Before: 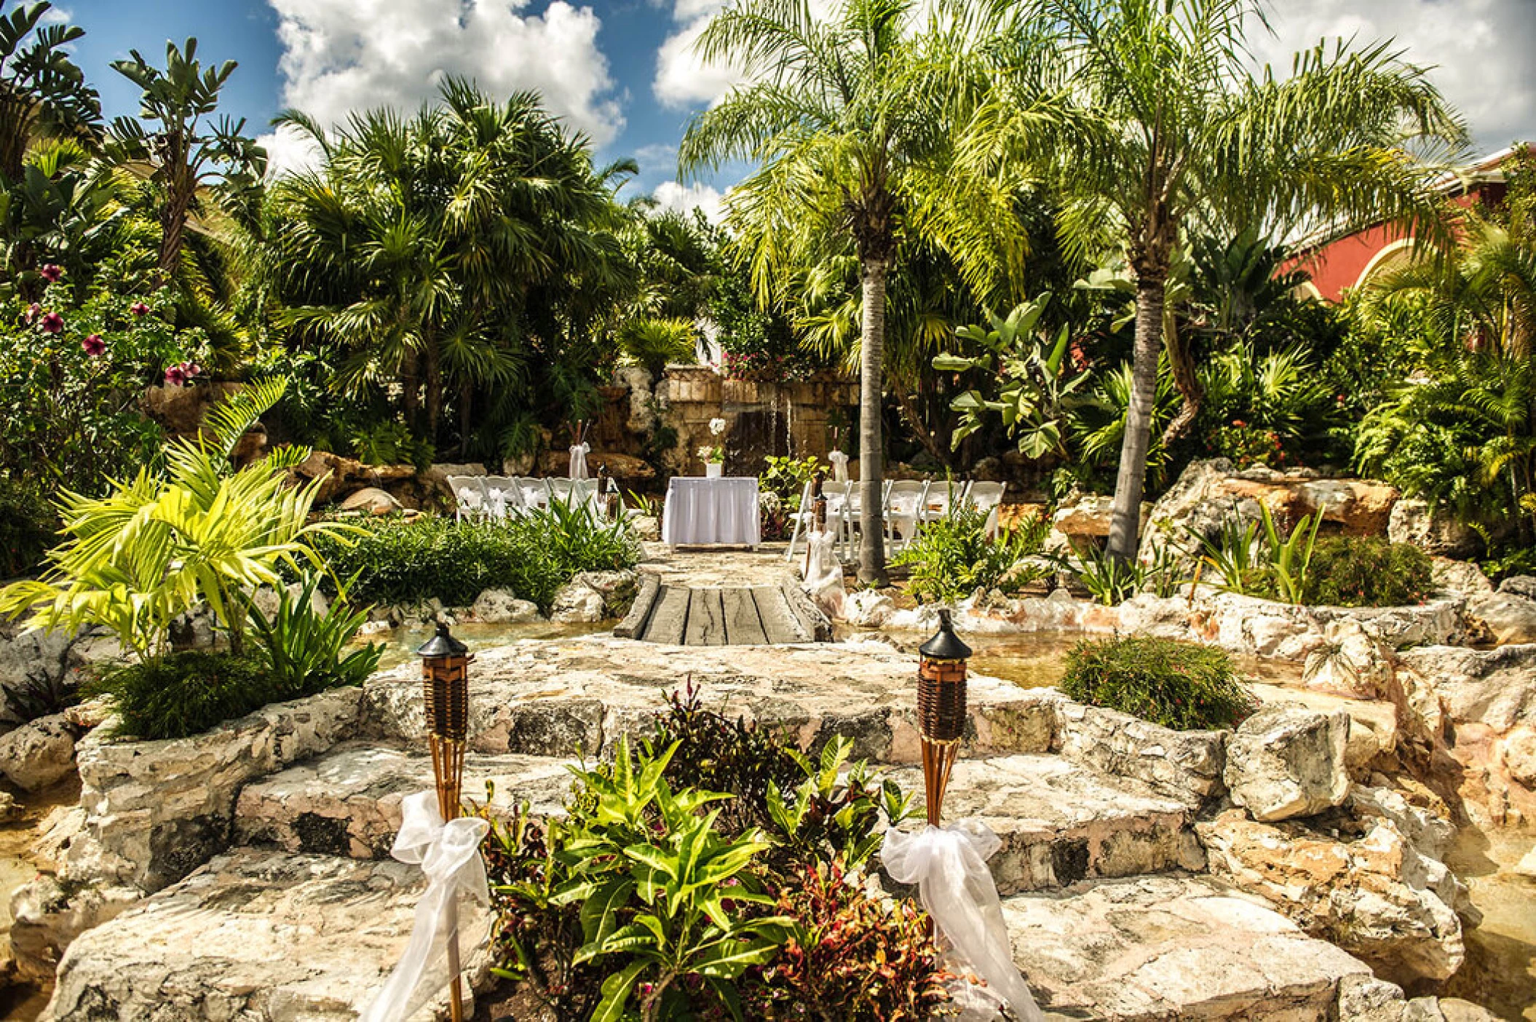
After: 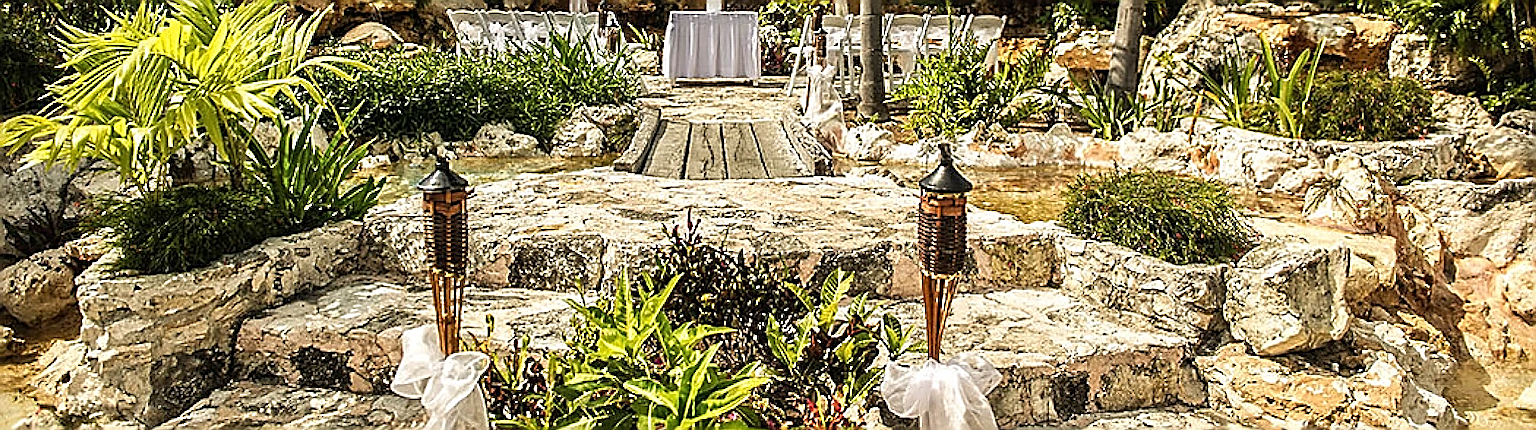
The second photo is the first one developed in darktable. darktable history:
crop: top 45.65%, bottom 12.198%
tone equalizer: on, module defaults
sharpen: amount 1.99
